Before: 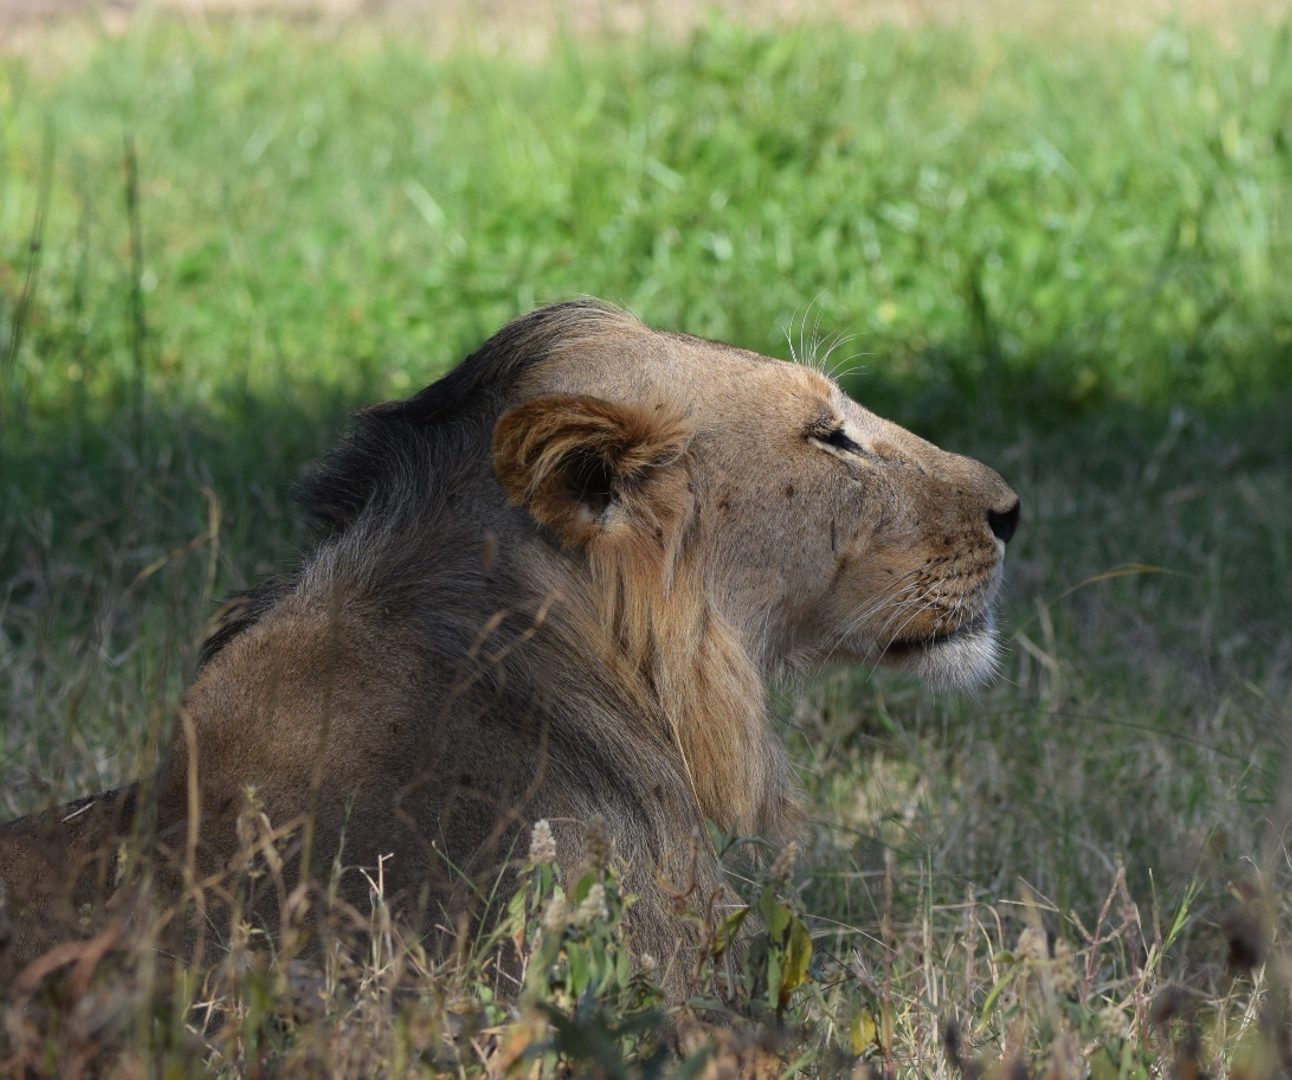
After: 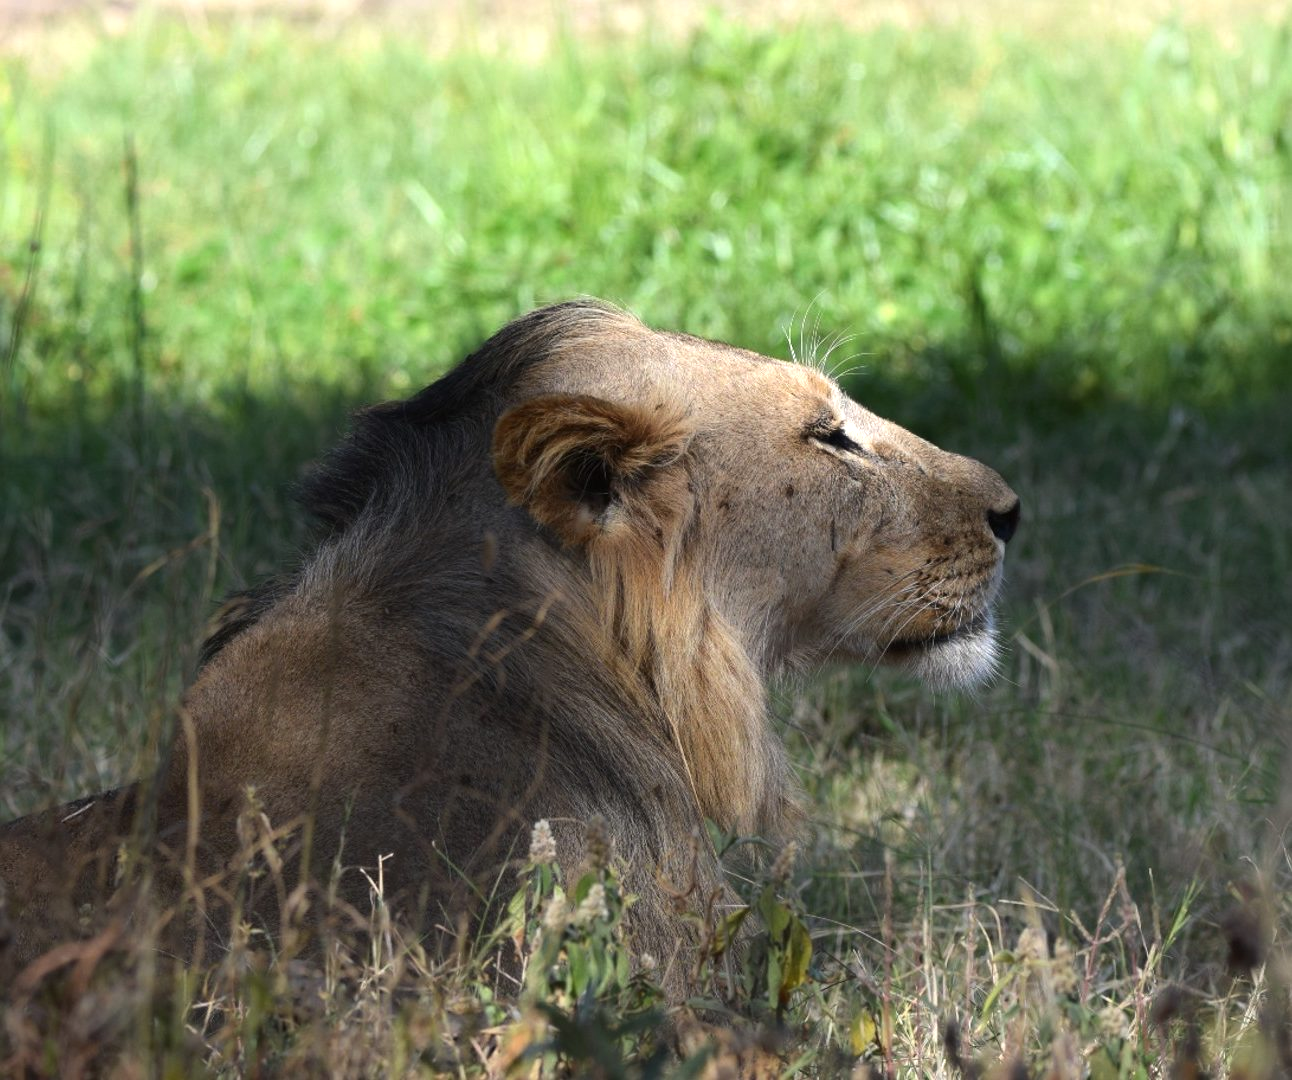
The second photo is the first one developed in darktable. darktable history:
tone equalizer: -8 EV 0.001 EV, -7 EV -0.003 EV, -6 EV 0.004 EV, -5 EV -0.053 EV, -4 EV -0.13 EV, -3 EV -0.158 EV, -2 EV 0.238 EV, -1 EV 0.715 EV, +0 EV 0.523 EV
